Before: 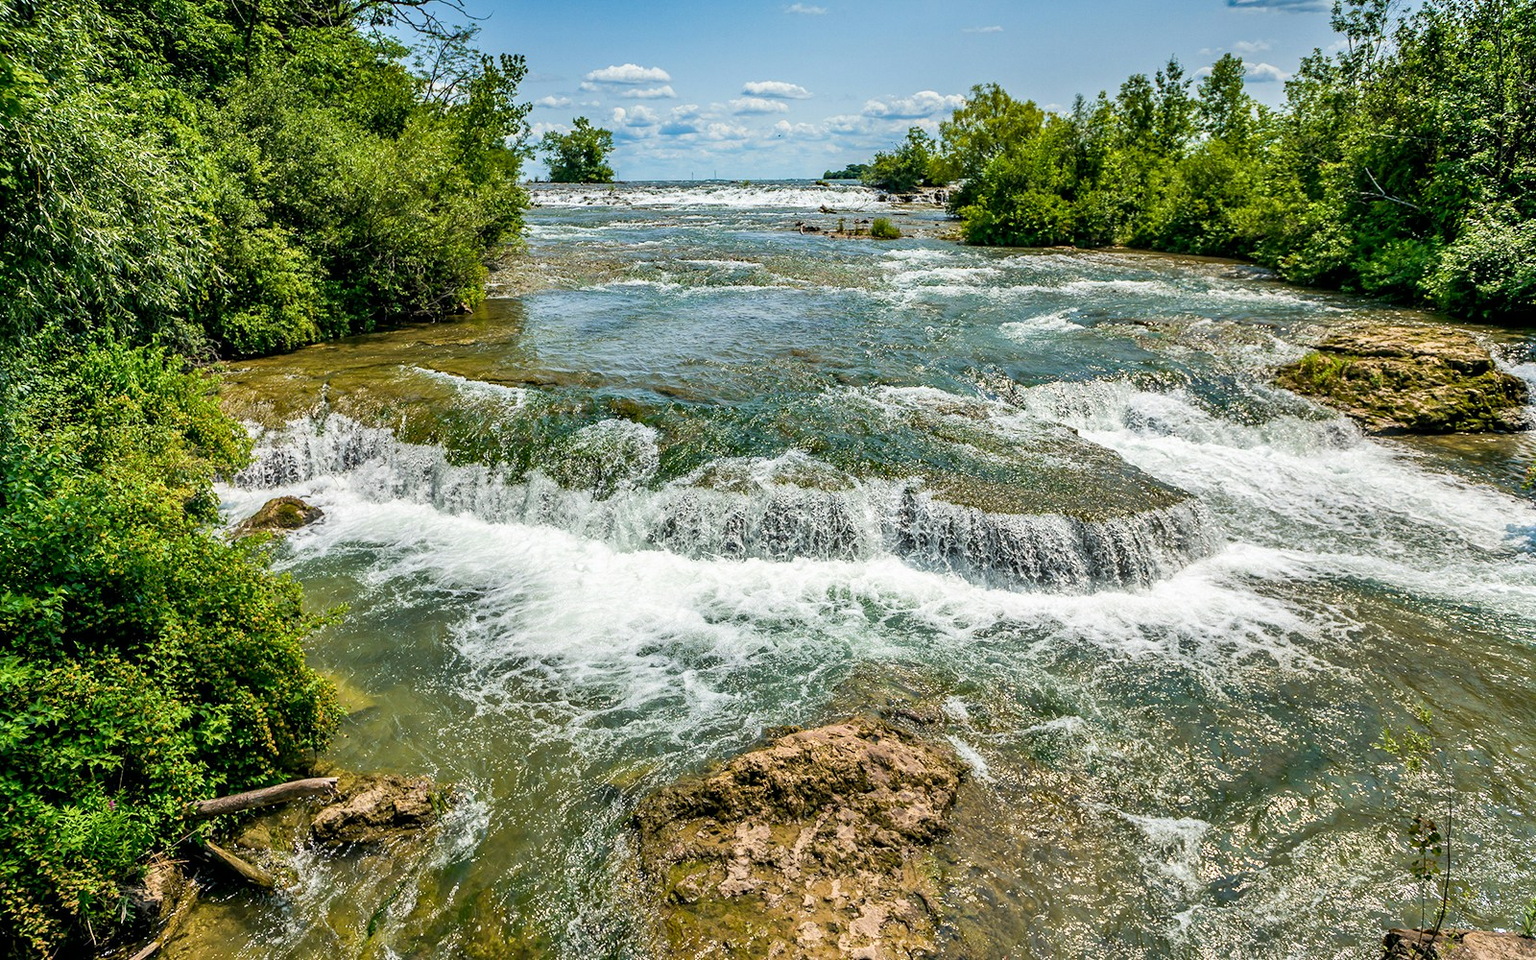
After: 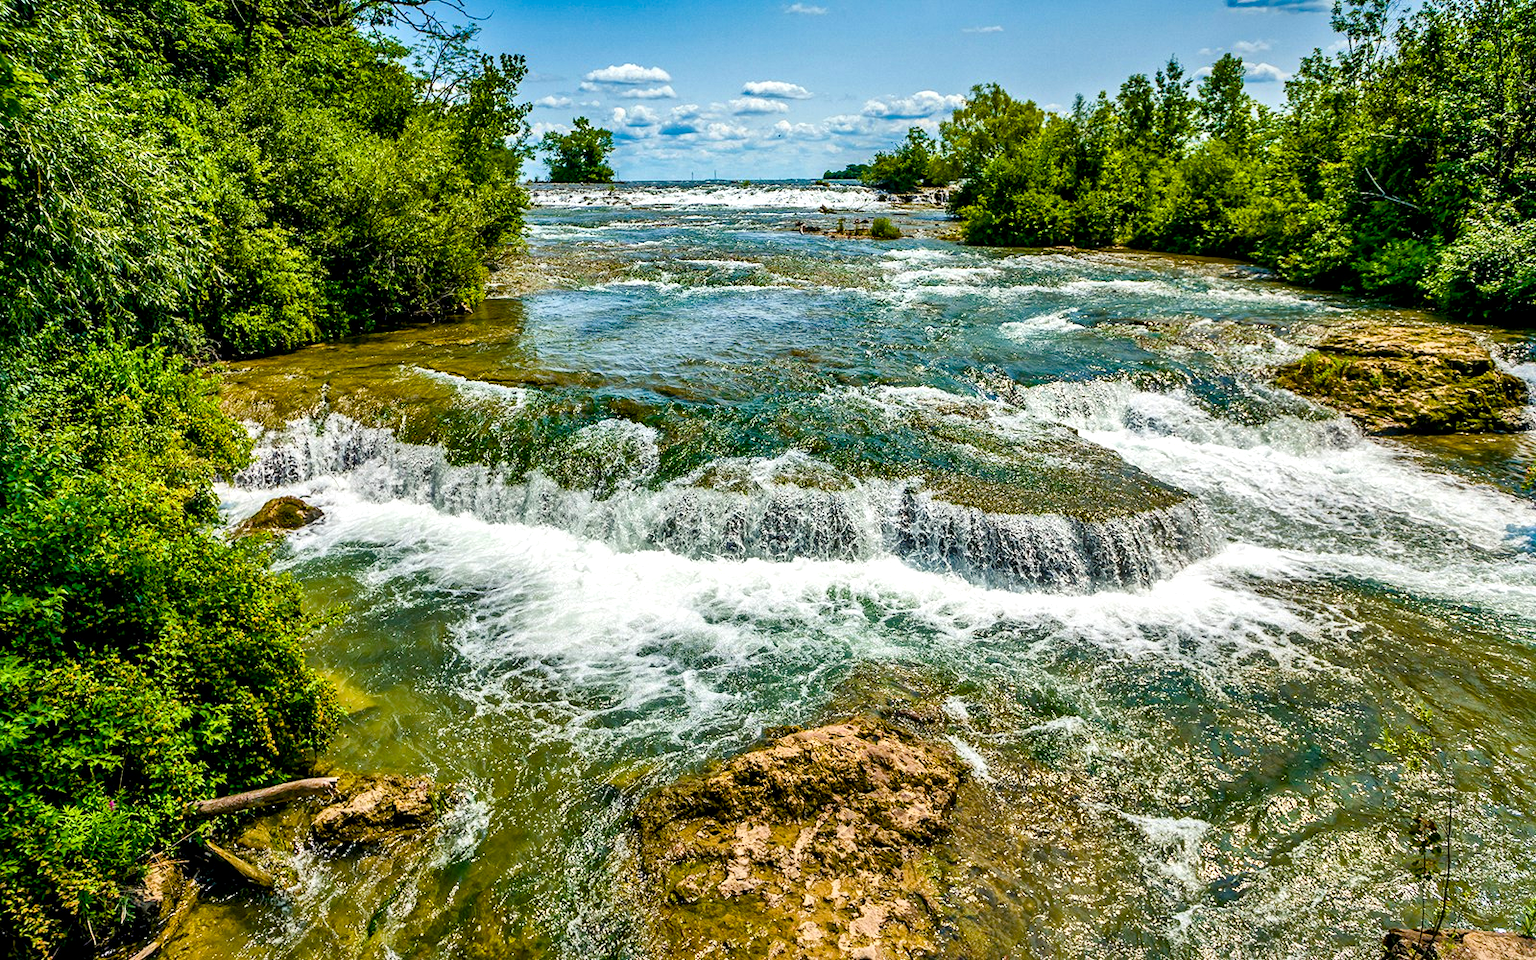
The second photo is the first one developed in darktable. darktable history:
color balance rgb: shadows lift › chroma 3.231%, shadows lift › hue 281.72°, perceptual saturation grading › global saturation 20%, perceptual saturation grading › highlights -25.629%, perceptual saturation grading › shadows 49.865%, global vibrance 39.372%
local contrast: mode bilateral grid, contrast 20, coarseness 49, detail 178%, midtone range 0.2
